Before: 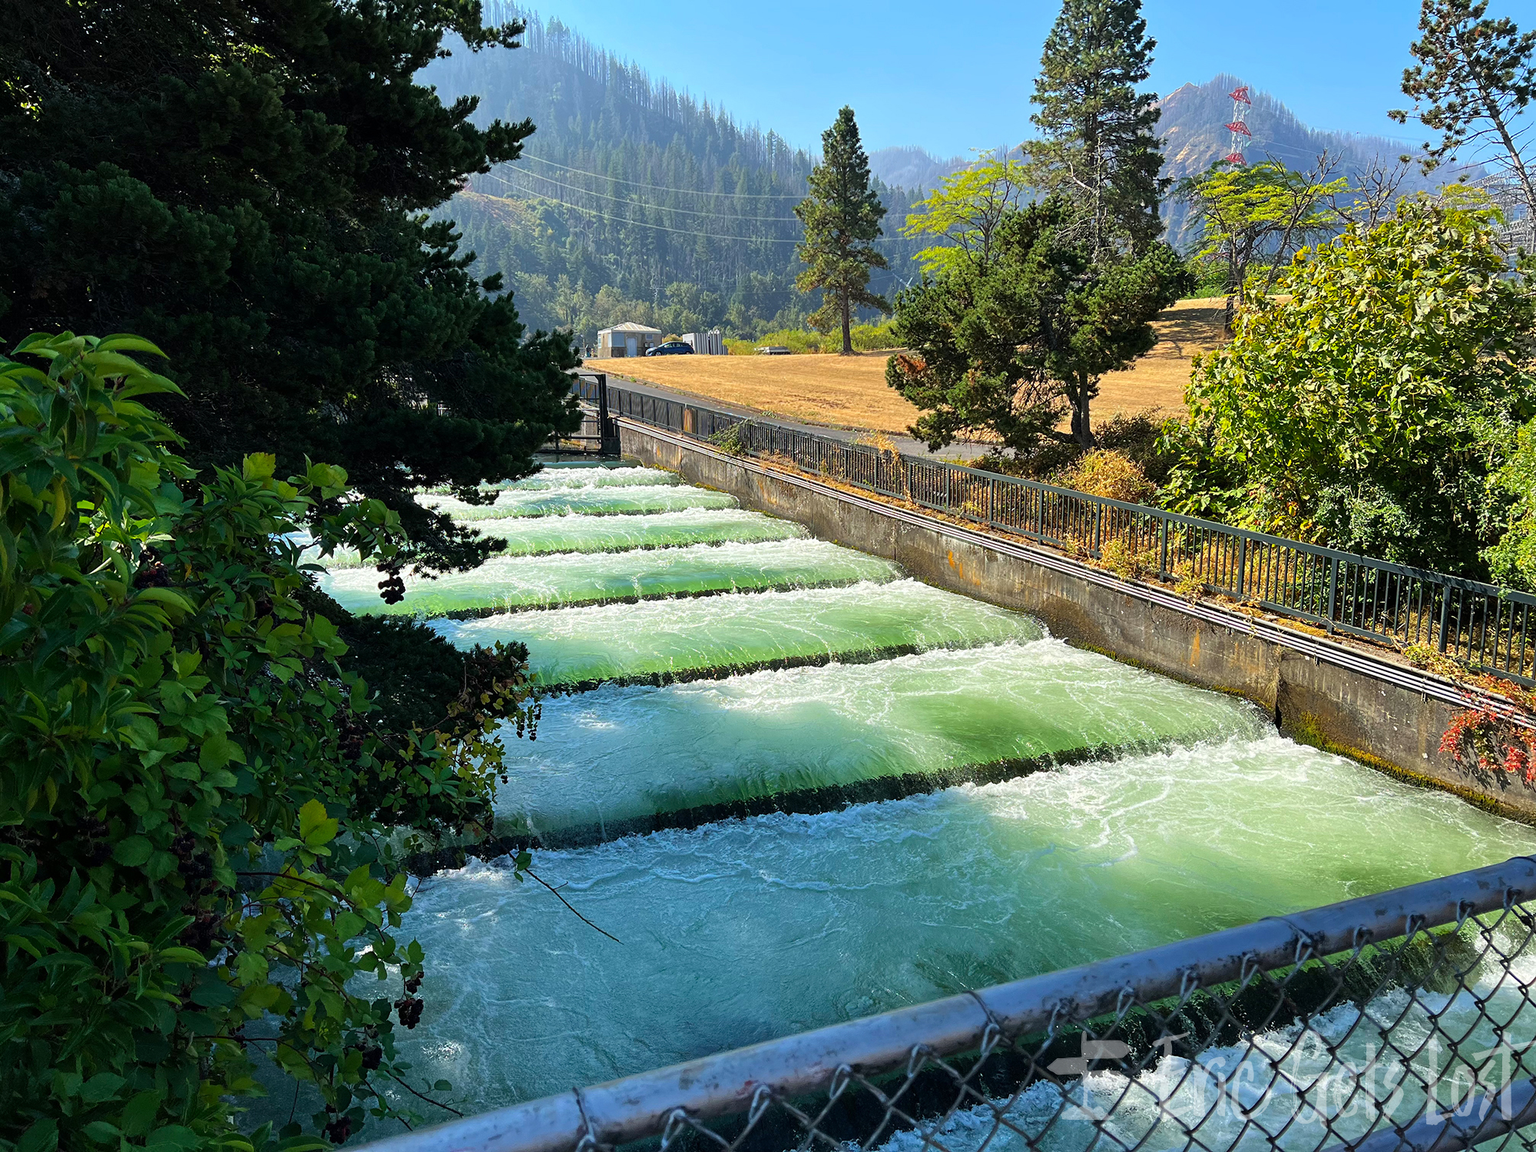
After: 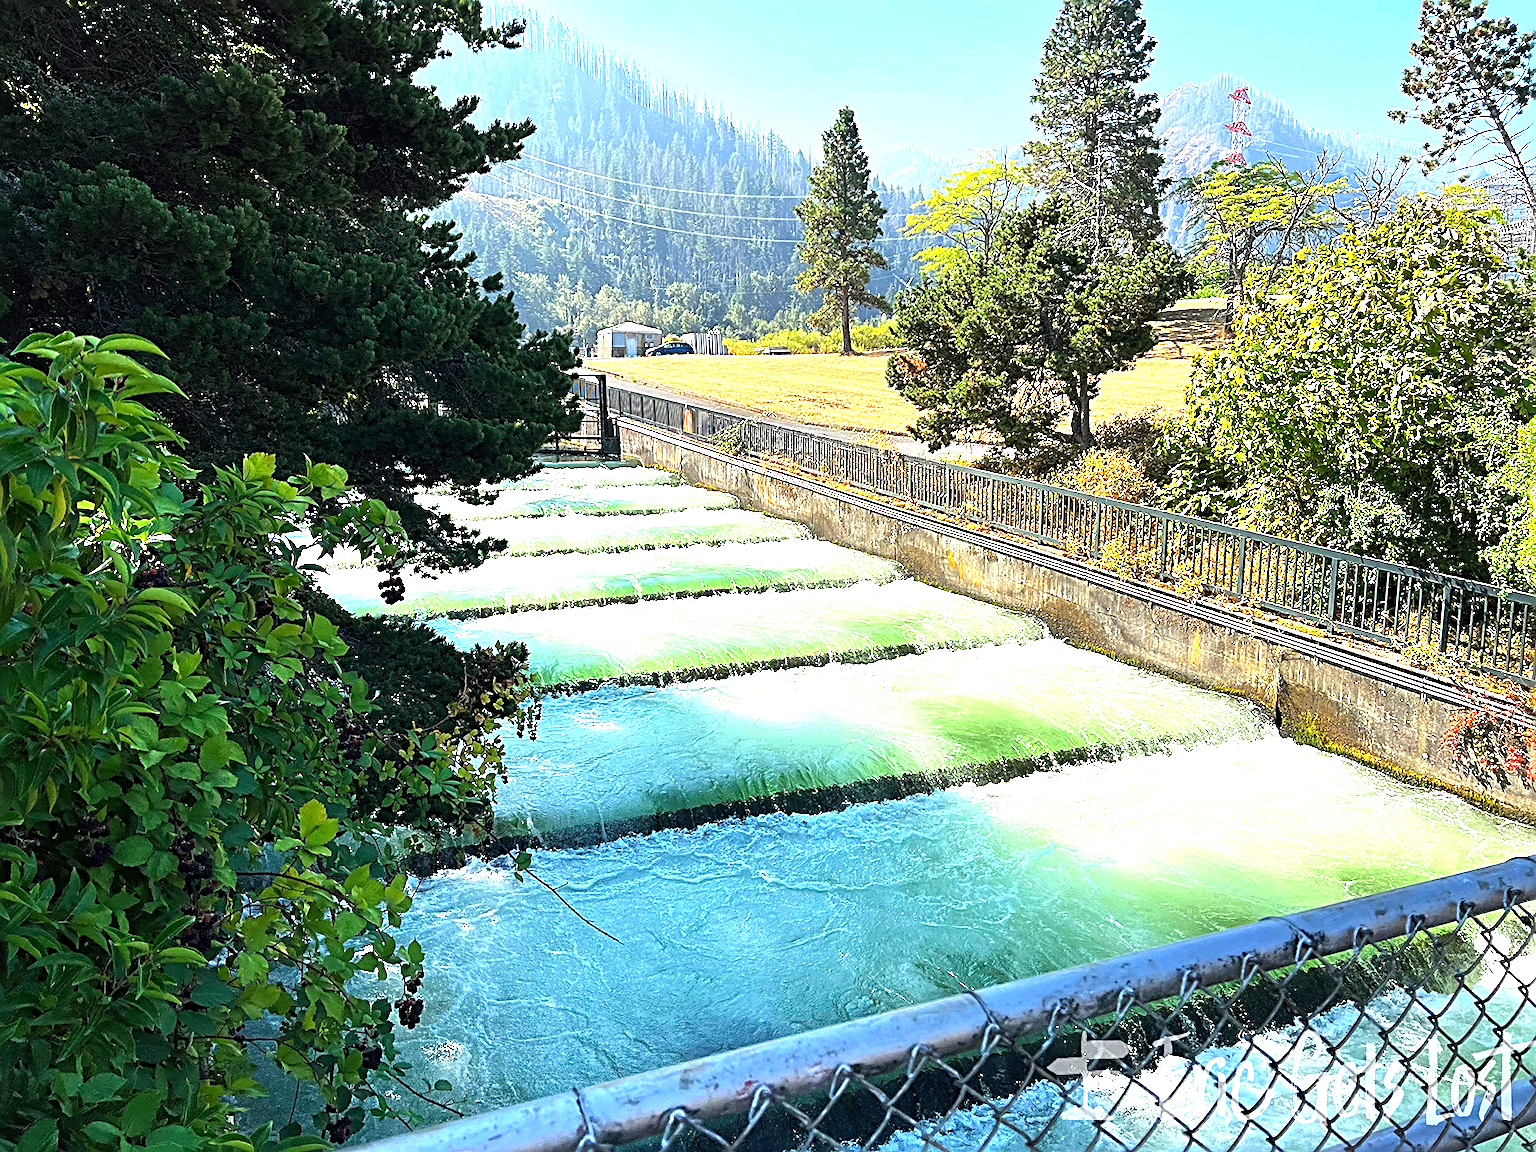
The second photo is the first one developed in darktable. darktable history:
exposure: black level correction 0, exposure 1.457 EV, compensate highlight preservation false
sharpen: radius 3.033, amount 0.754
